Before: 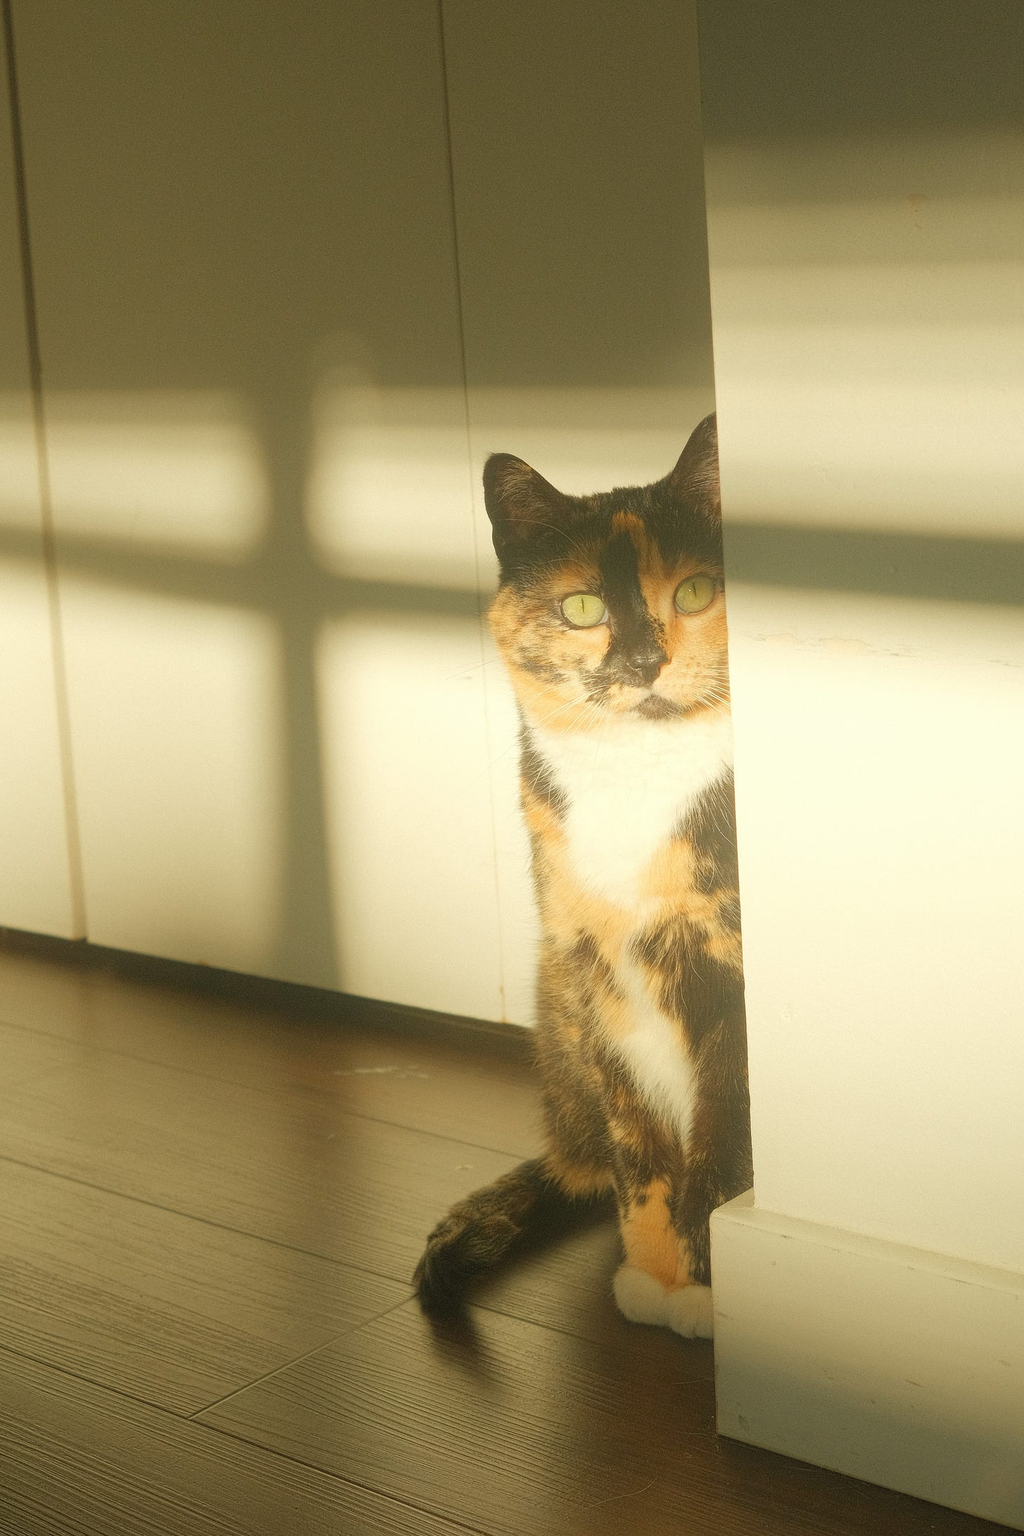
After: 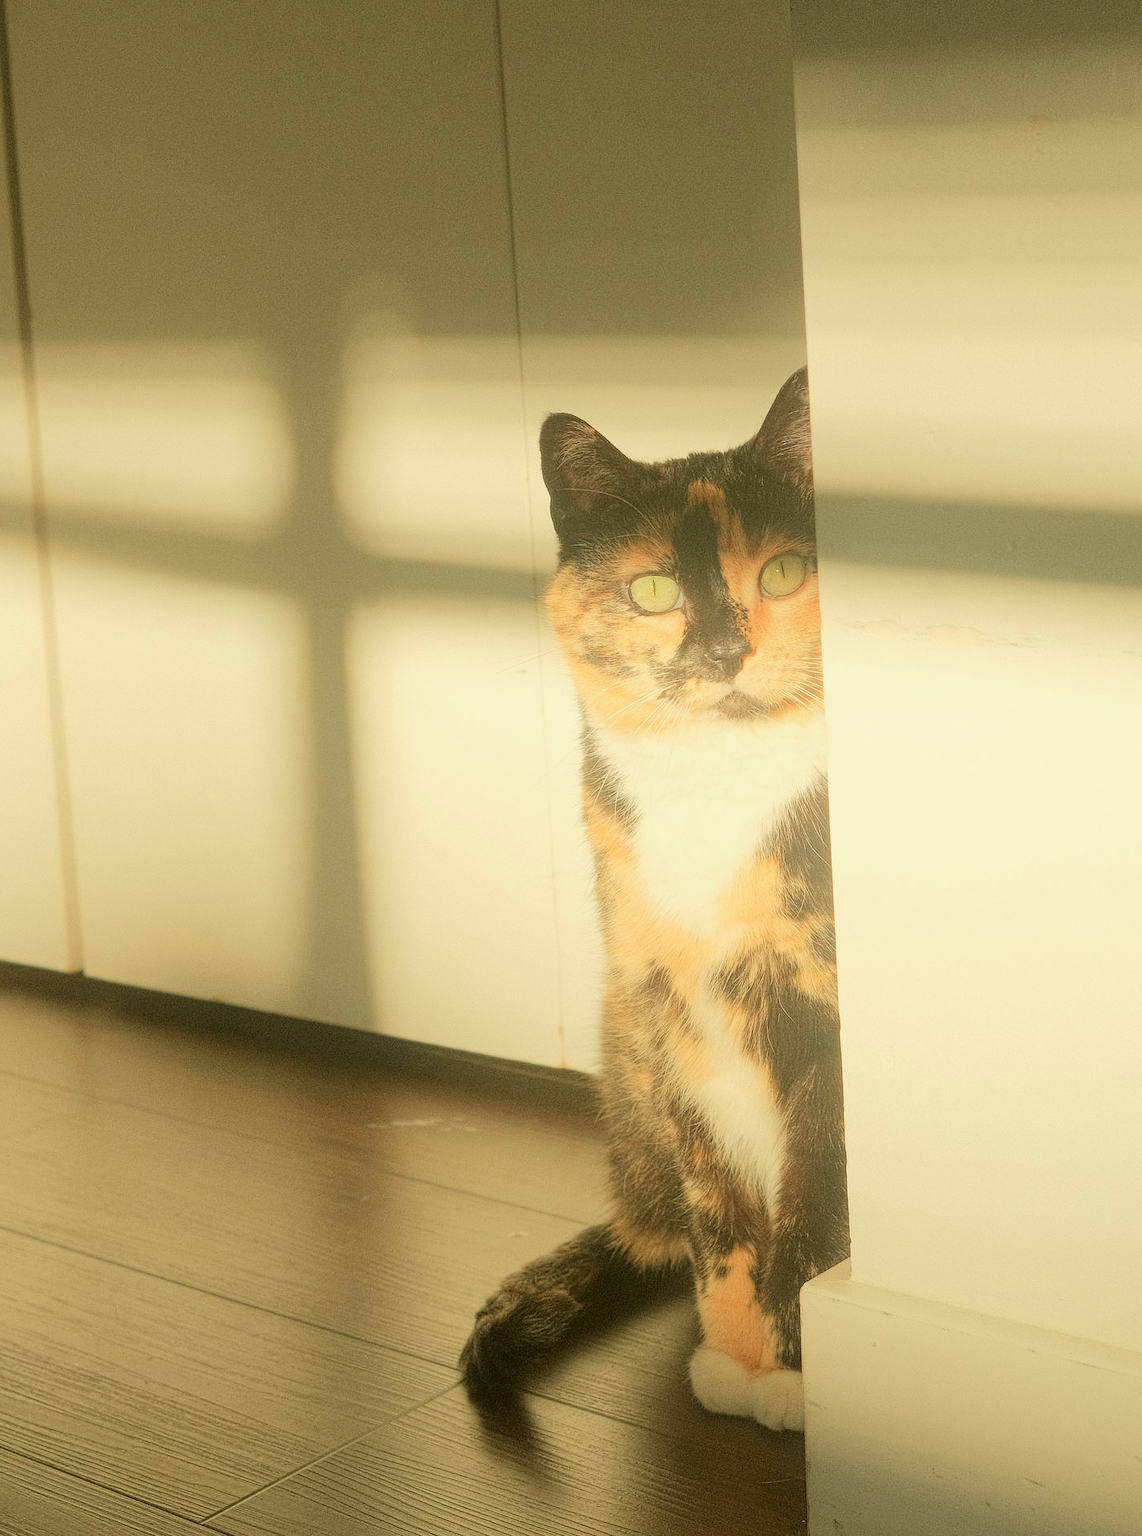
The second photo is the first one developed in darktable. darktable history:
tone curve: curves: ch0 [(0, 0.019) (0.066, 0.043) (0.189, 0.182) (0.359, 0.417) (0.485, 0.576) (0.656, 0.734) (0.851, 0.861) (0.997, 0.959)]; ch1 [(0, 0) (0.179, 0.123) (0.381, 0.36) (0.425, 0.41) (0.474, 0.472) (0.499, 0.501) (0.514, 0.517) (0.571, 0.584) (0.649, 0.677) (0.812, 0.856) (1, 1)]; ch2 [(0, 0) (0.246, 0.214) (0.421, 0.427) (0.459, 0.484) (0.5, 0.504) (0.518, 0.523) (0.529, 0.544) (0.56, 0.581) (0.617, 0.631) (0.744, 0.734) (0.867, 0.821) (0.993, 0.889)], color space Lab, independent channels, preserve colors none
crop: left 1.375%, top 6.169%, right 1.542%, bottom 6.865%
